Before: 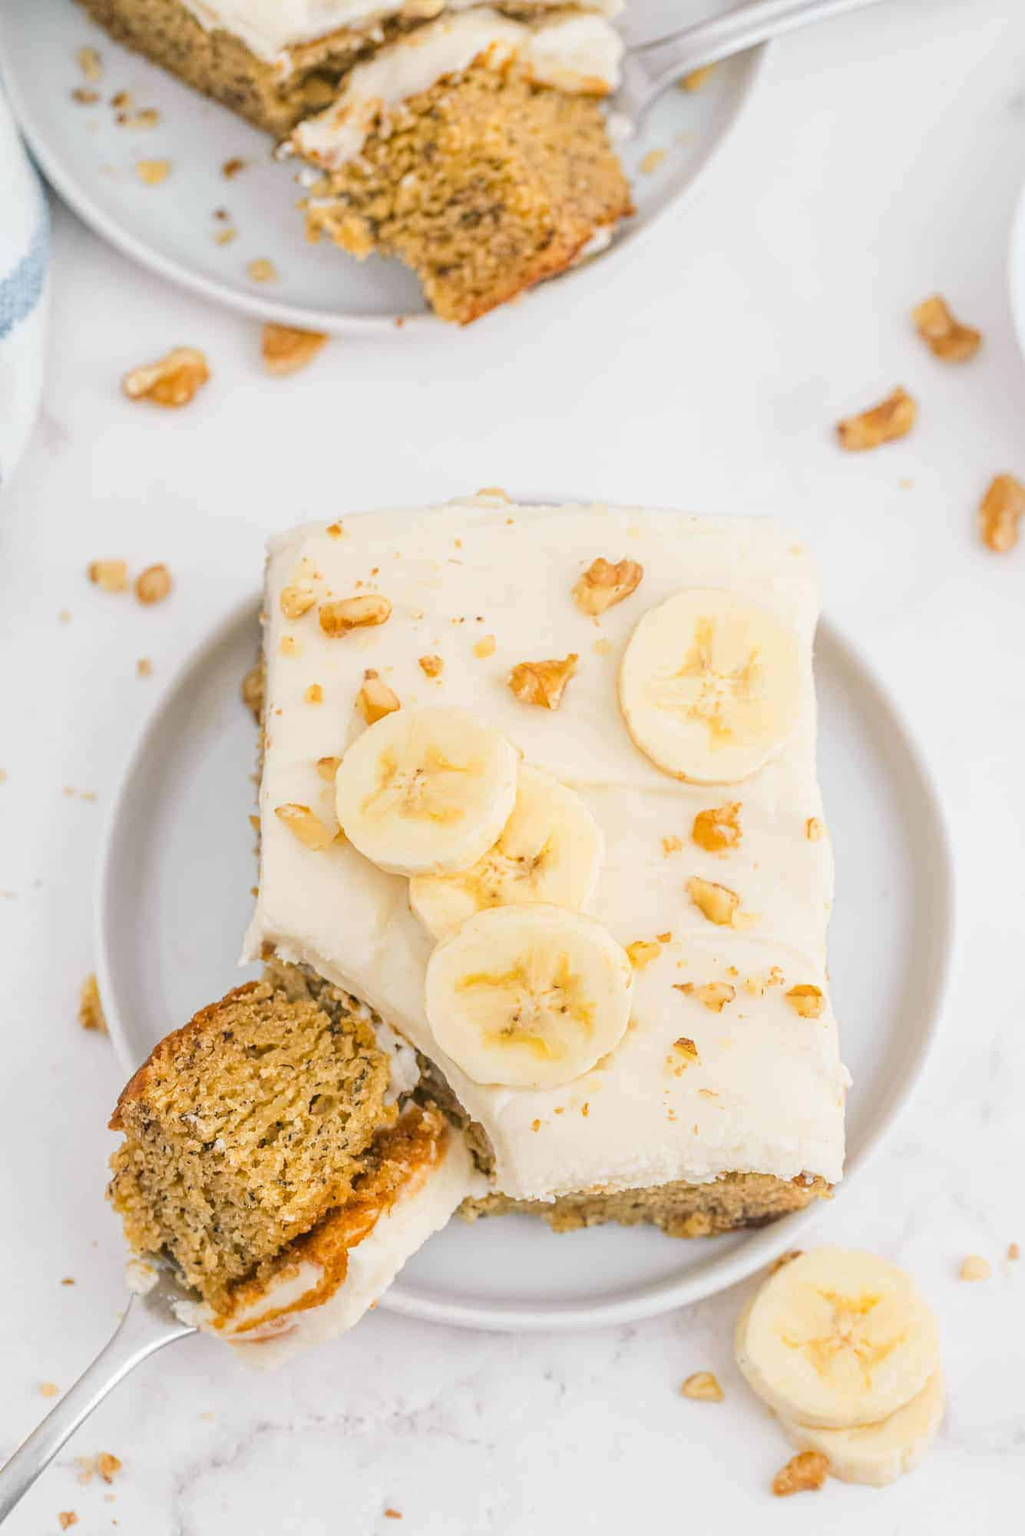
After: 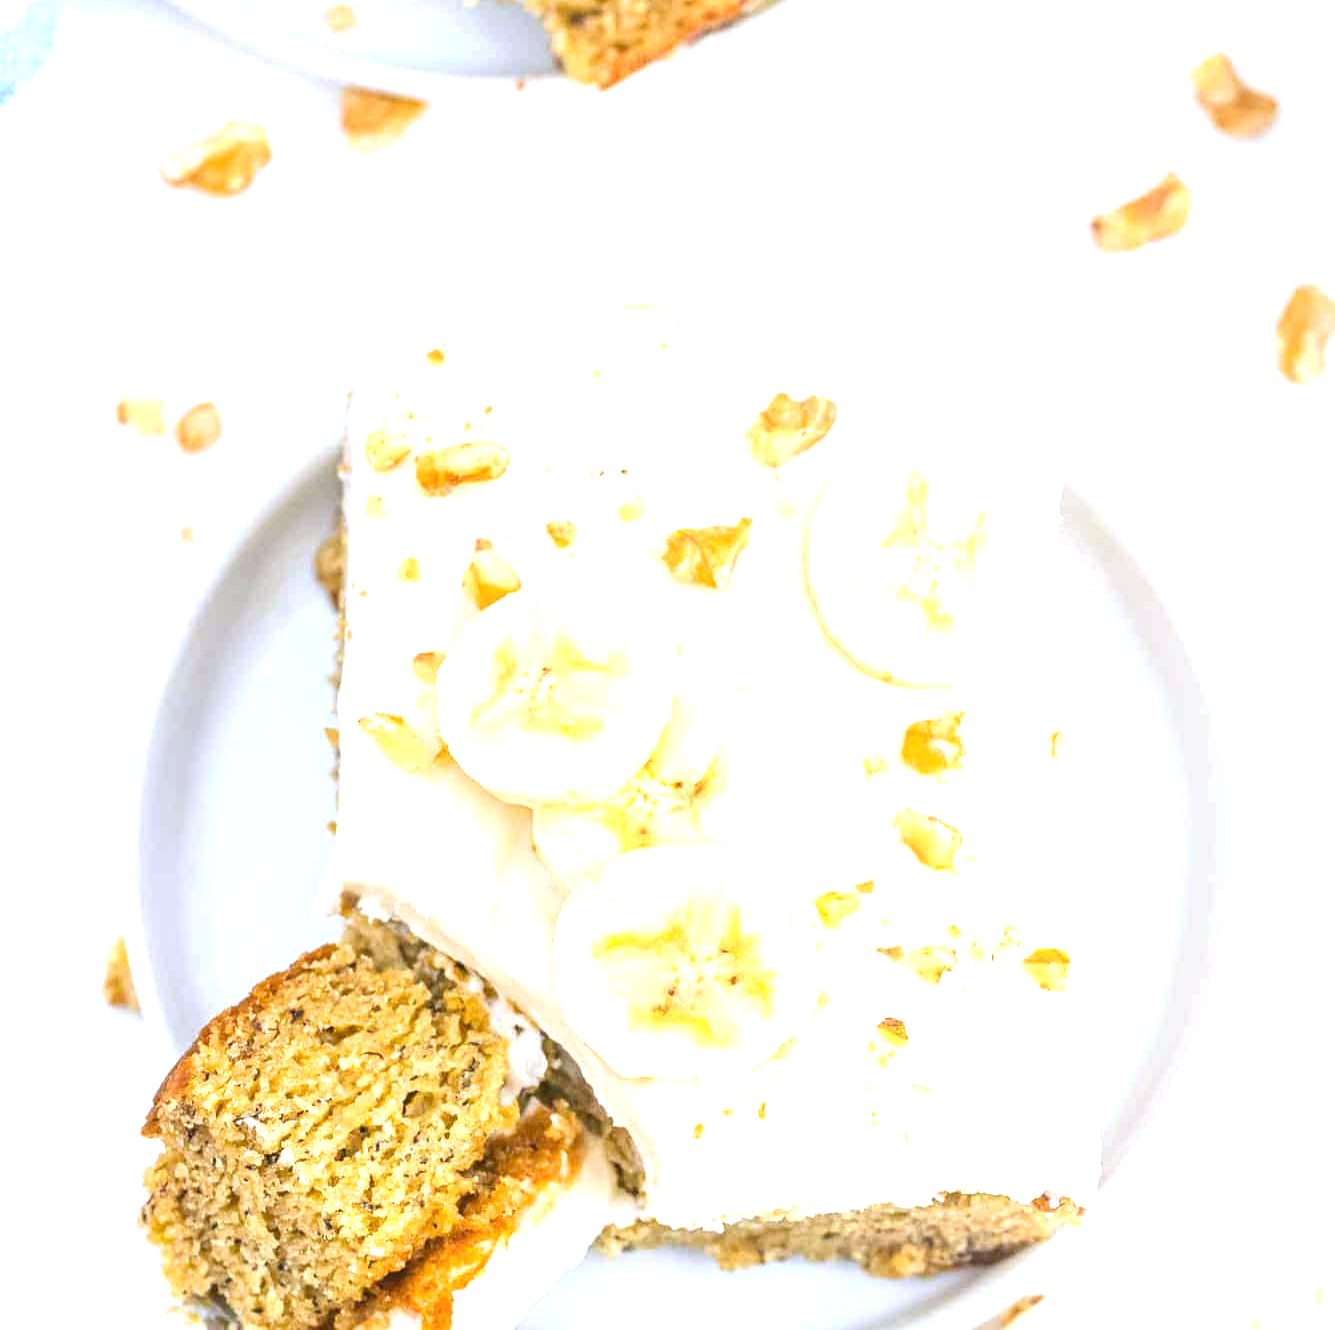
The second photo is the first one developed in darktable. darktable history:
exposure: black level correction 0, exposure 1 EV, compensate highlight preservation false
crop: top 16.727%, bottom 16.727%
white balance: red 0.931, blue 1.11
